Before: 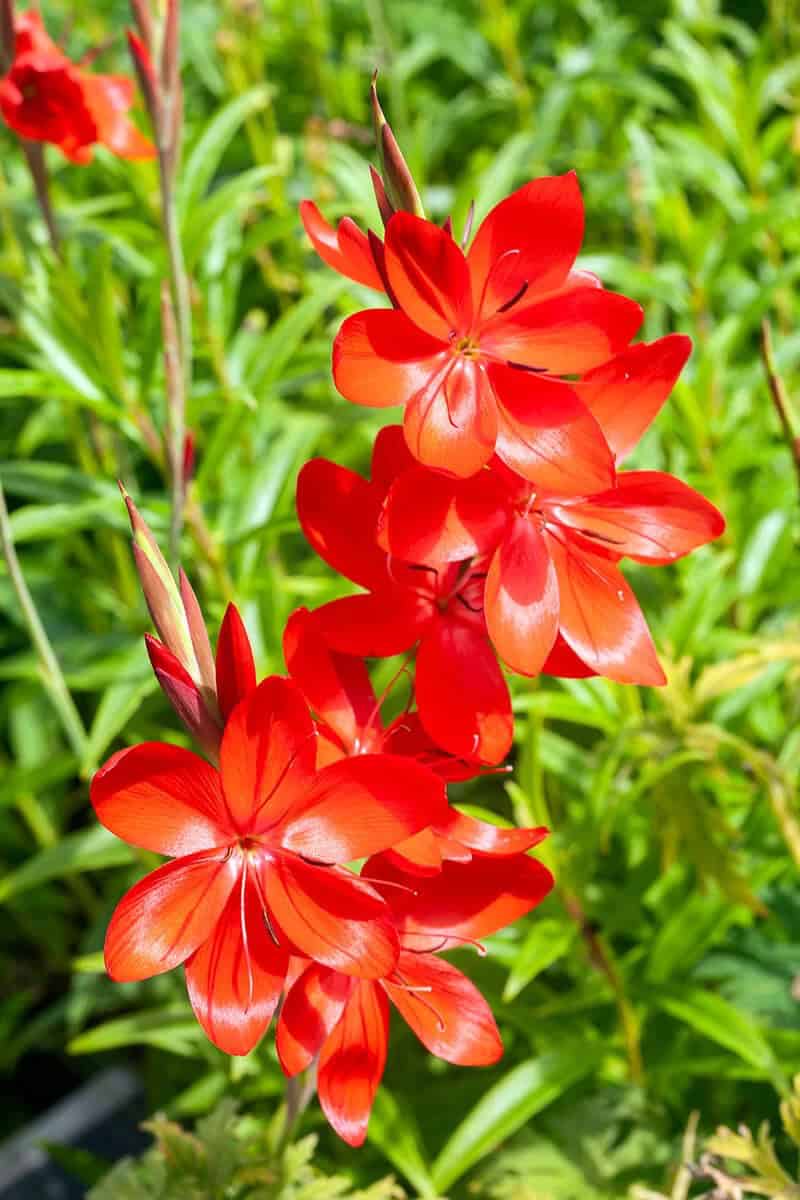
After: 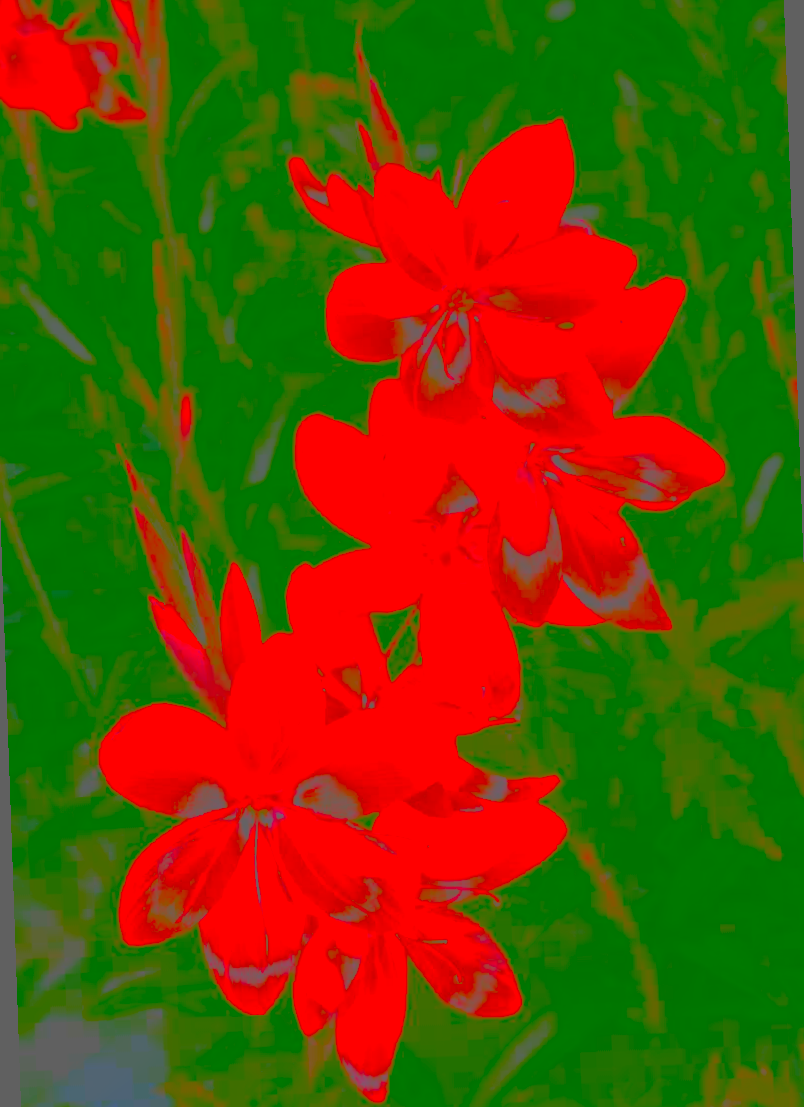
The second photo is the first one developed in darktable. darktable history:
levels: levels [0, 0.476, 0.951]
base curve: curves: ch0 [(0, 0) (0.088, 0.125) (0.176, 0.251) (0.354, 0.501) (0.613, 0.749) (1, 0.877)], preserve colors none
shadows and highlights: shadows -23.08, highlights 46.15, soften with gaussian
exposure: exposure -0.157 EV, compensate highlight preservation false
contrast brightness saturation: contrast -0.99, brightness -0.17, saturation 0.75
rotate and perspective: rotation -2°, crop left 0.022, crop right 0.978, crop top 0.049, crop bottom 0.951
